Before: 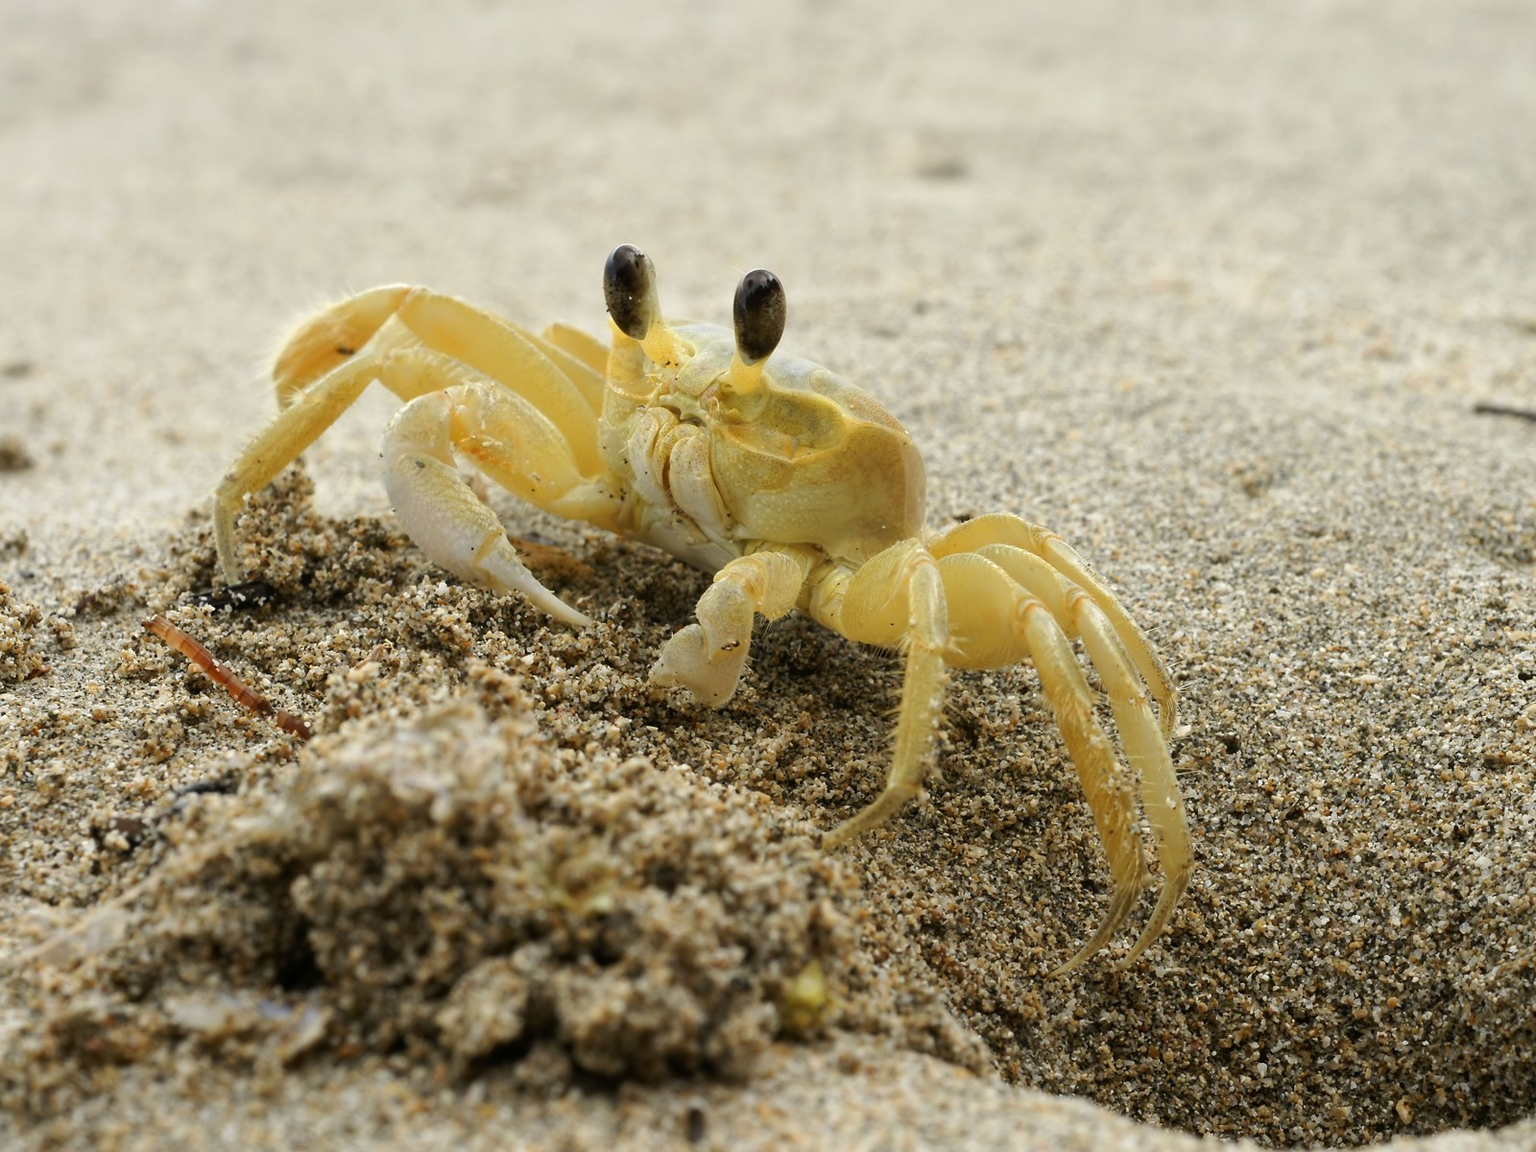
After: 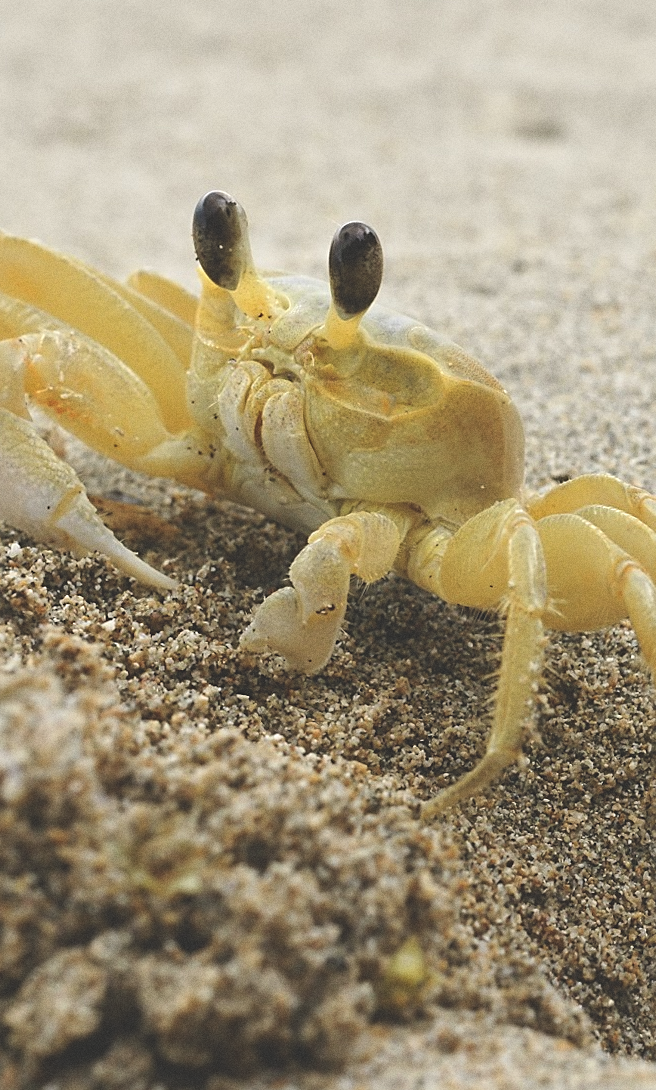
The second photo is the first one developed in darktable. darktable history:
exposure: black level correction -0.03, compensate highlight preservation false
crop: left 31.229%, right 27.105%
white balance: red 1.004, blue 1.024
grain: coarseness 3.21 ISO
sharpen: on, module defaults
rotate and perspective: rotation -0.013°, lens shift (vertical) -0.027, lens shift (horizontal) 0.178, crop left 0.016, crop right 0.989, crop top 0.082, crop bottom 0.918
